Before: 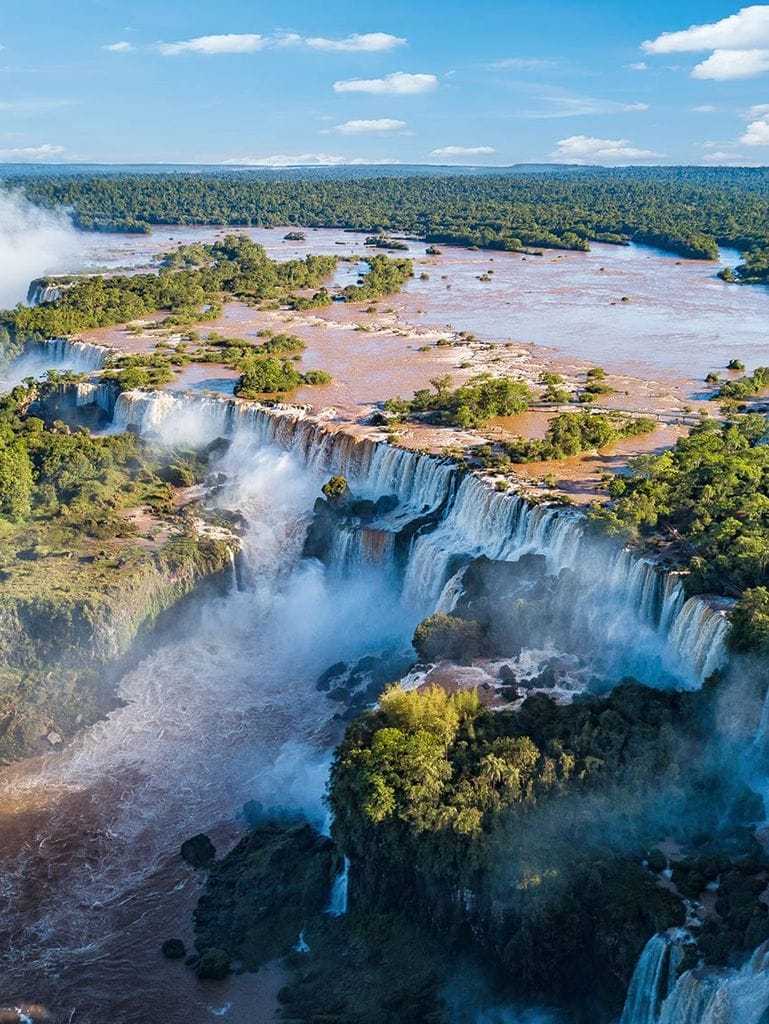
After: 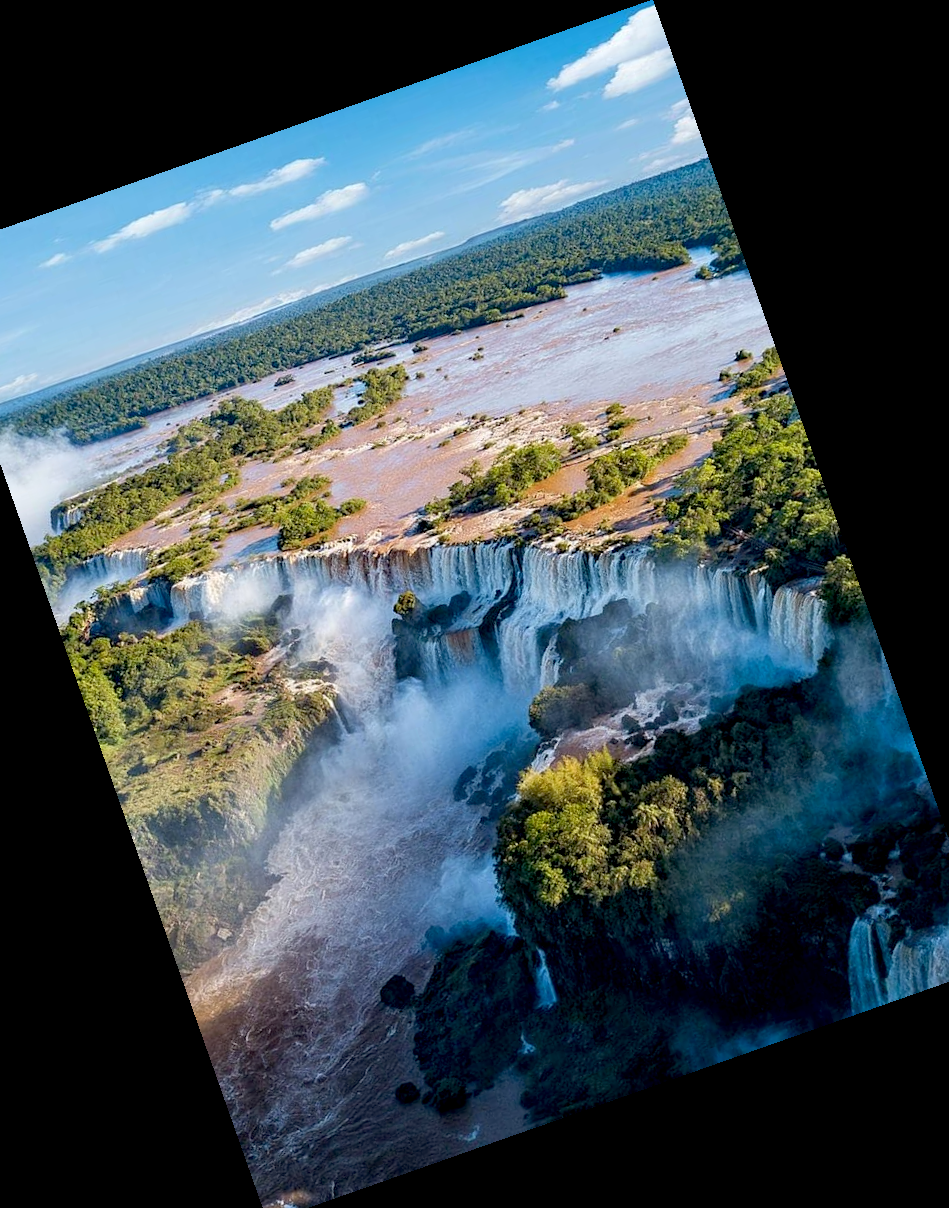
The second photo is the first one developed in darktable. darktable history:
exposure: black level correction 0.01, exposure 0.014 EV, compensate highlight preservation false
crop and rotate: angle 19.43°, left 6.812%, right 4.125%, bottom 1.087%
